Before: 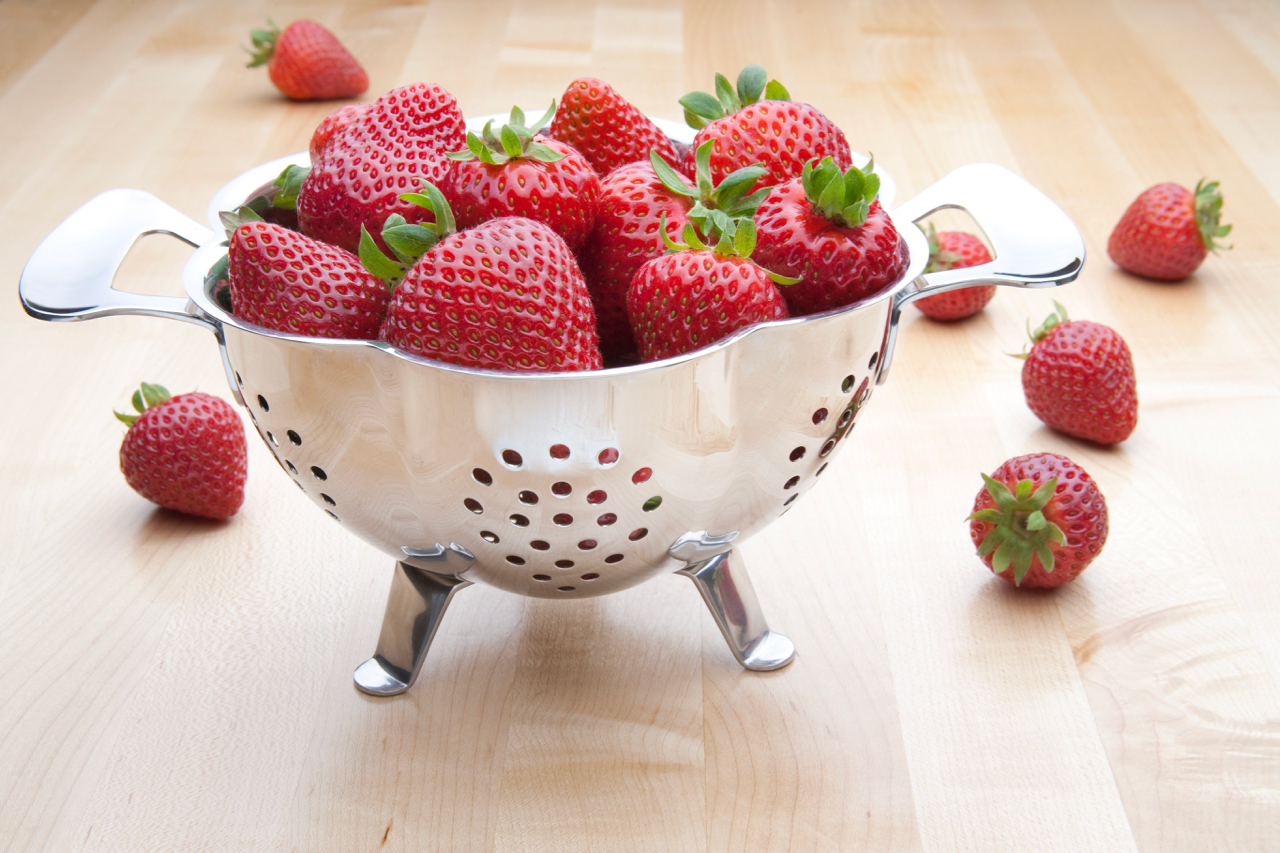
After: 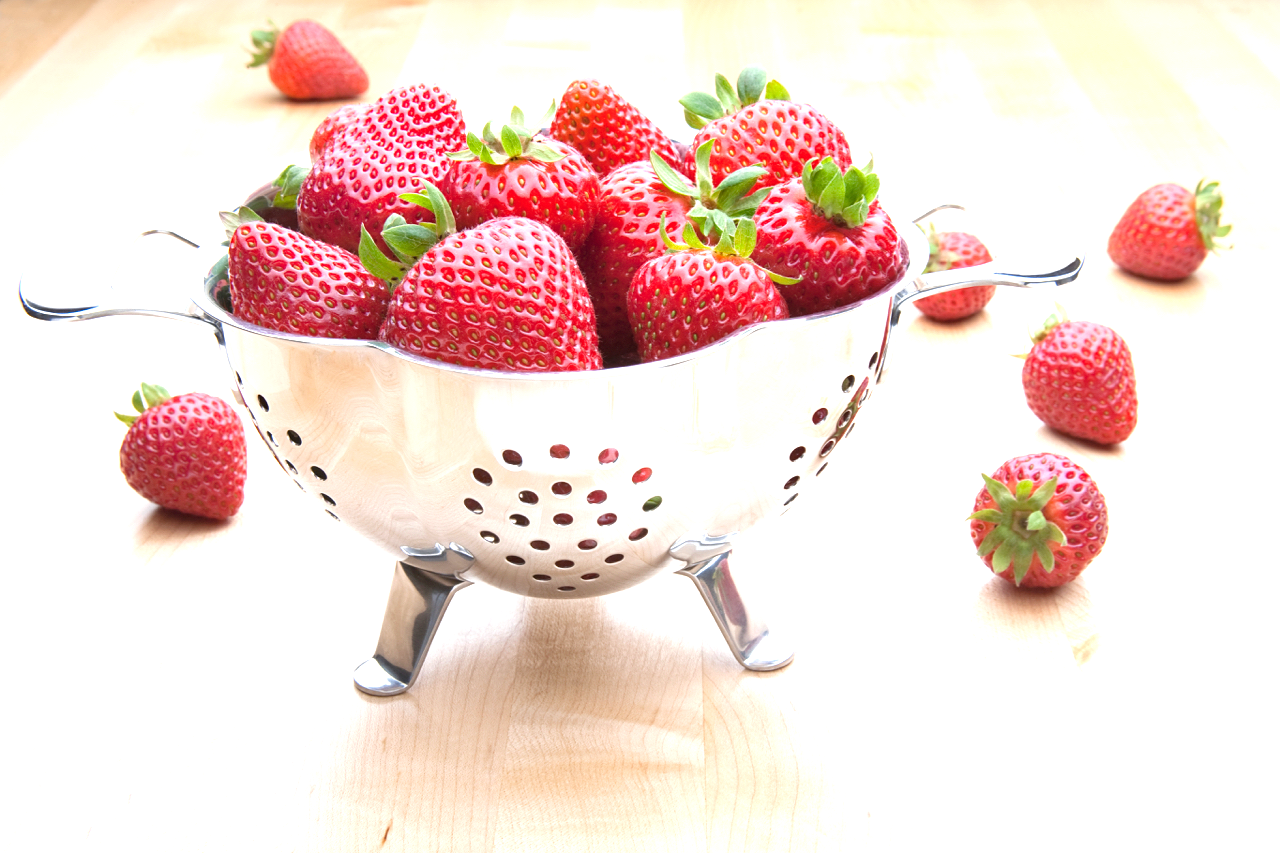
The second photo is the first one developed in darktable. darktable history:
sharpen: amount 0.2
exposure: black level correction 0, exposure 0.9 EV, compensate highlight preservation false
